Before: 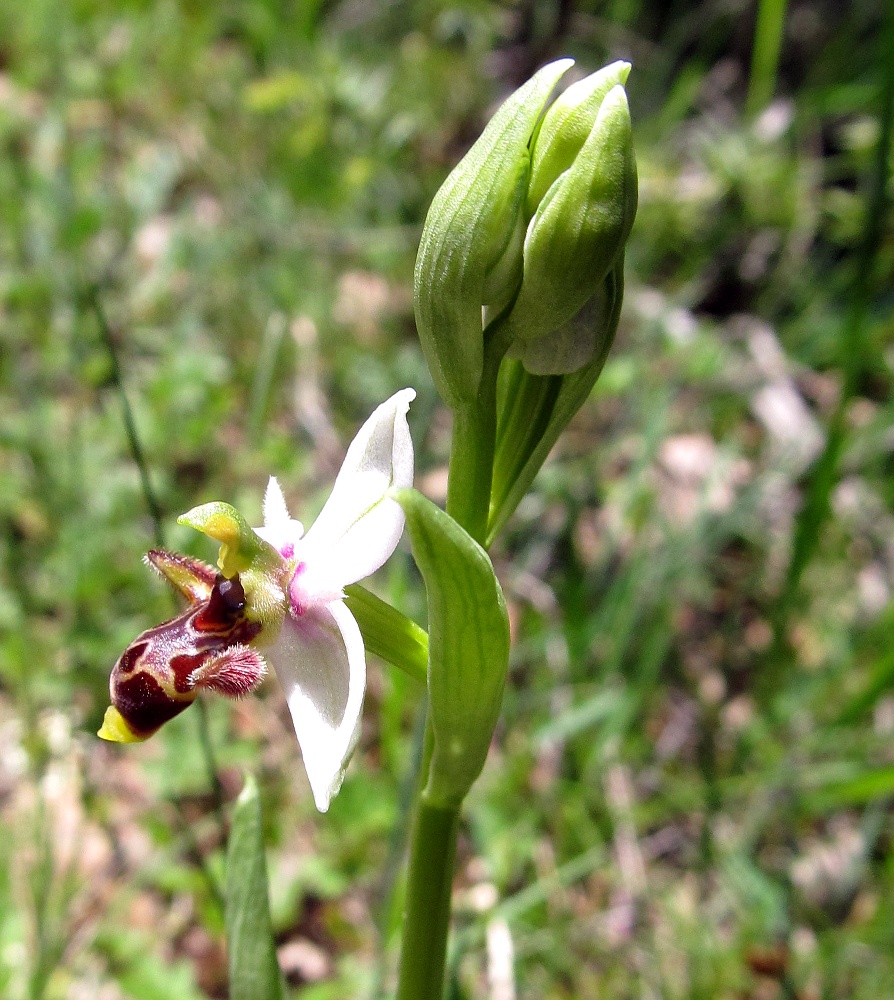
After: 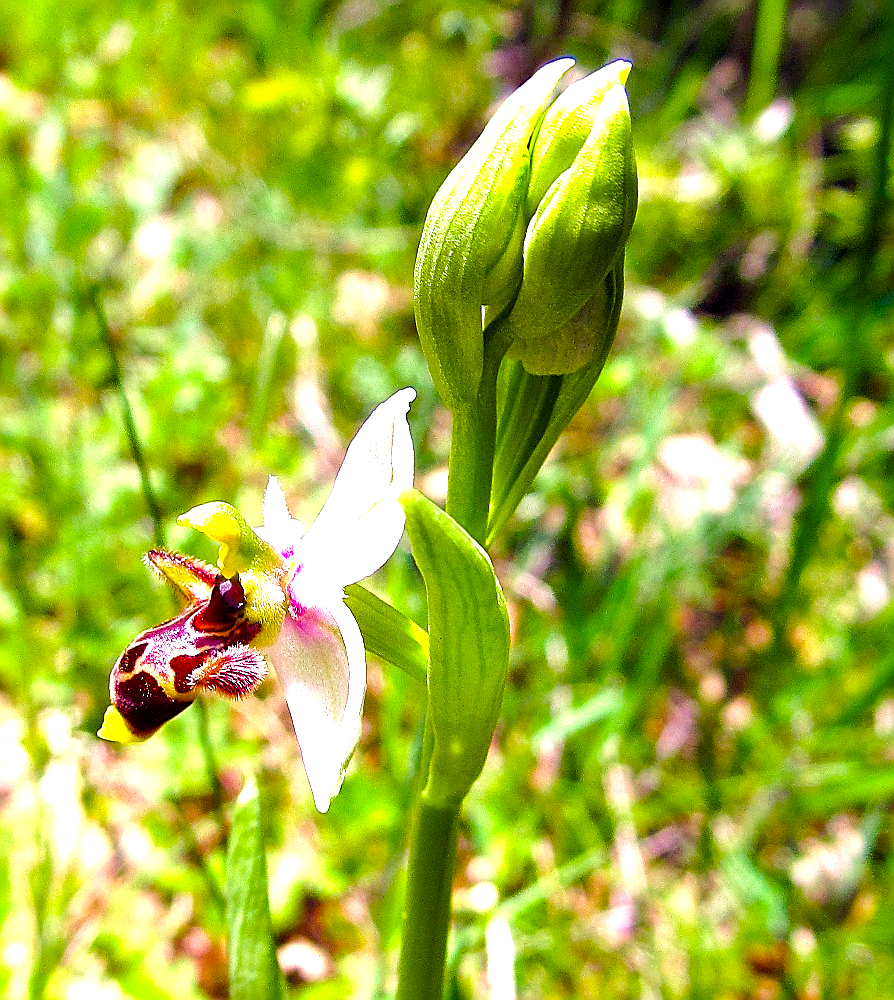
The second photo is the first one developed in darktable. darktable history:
color balance rgb: linear chroma grading › shadows 10%, linear chroma grading › highlights 10%, linear chroma grading › global chroma 15%, linear chroma grading › mid-tones 15%, perceptual saturation grading › global saturation 40%, perceptual saturation grading › highlights -25%, perceptual saturation grading › mid-tones 35%, perceptual saturation grading › shadows 35%, perceptual brilliance grading › global brilliance 11.29%, global vibrance 11.29%
sharpen: radius 1.4, amount 1.25, threshold 0.7
exposure: exposure 0.722 EV, compensate highlight preservation false
velvia: on, module defaults
